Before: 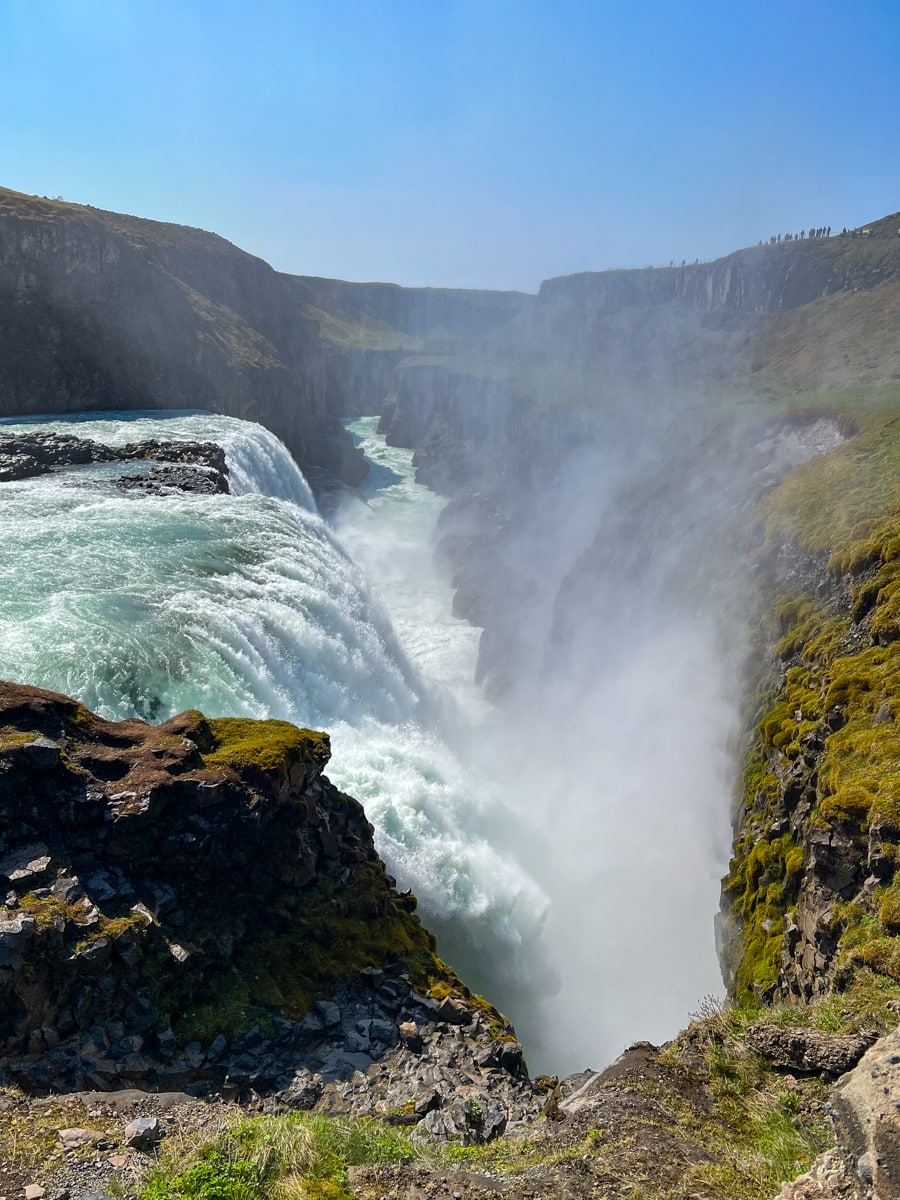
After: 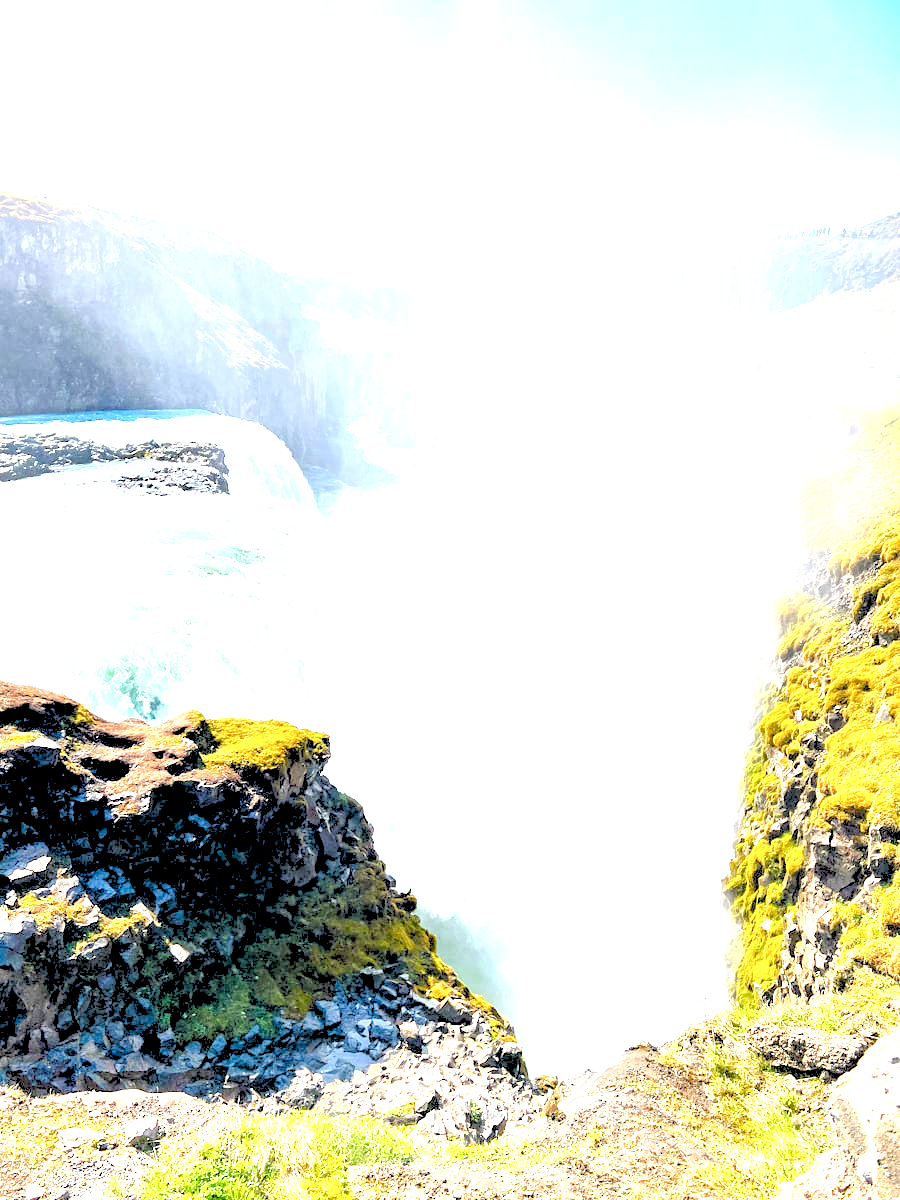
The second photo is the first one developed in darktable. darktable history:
rgb levels: levels [[0.027, 0.429, 0.996], [0, 0.5, 1], [0, 0.5, 1]]
color balance rgb: perceptual saturation grading › global saturation 20%, perceptual saturation grading › highlights -25%, perceptual saturation grading › shadows 25%
exposure: exposure 3 EV, compensate highlight preservation false
